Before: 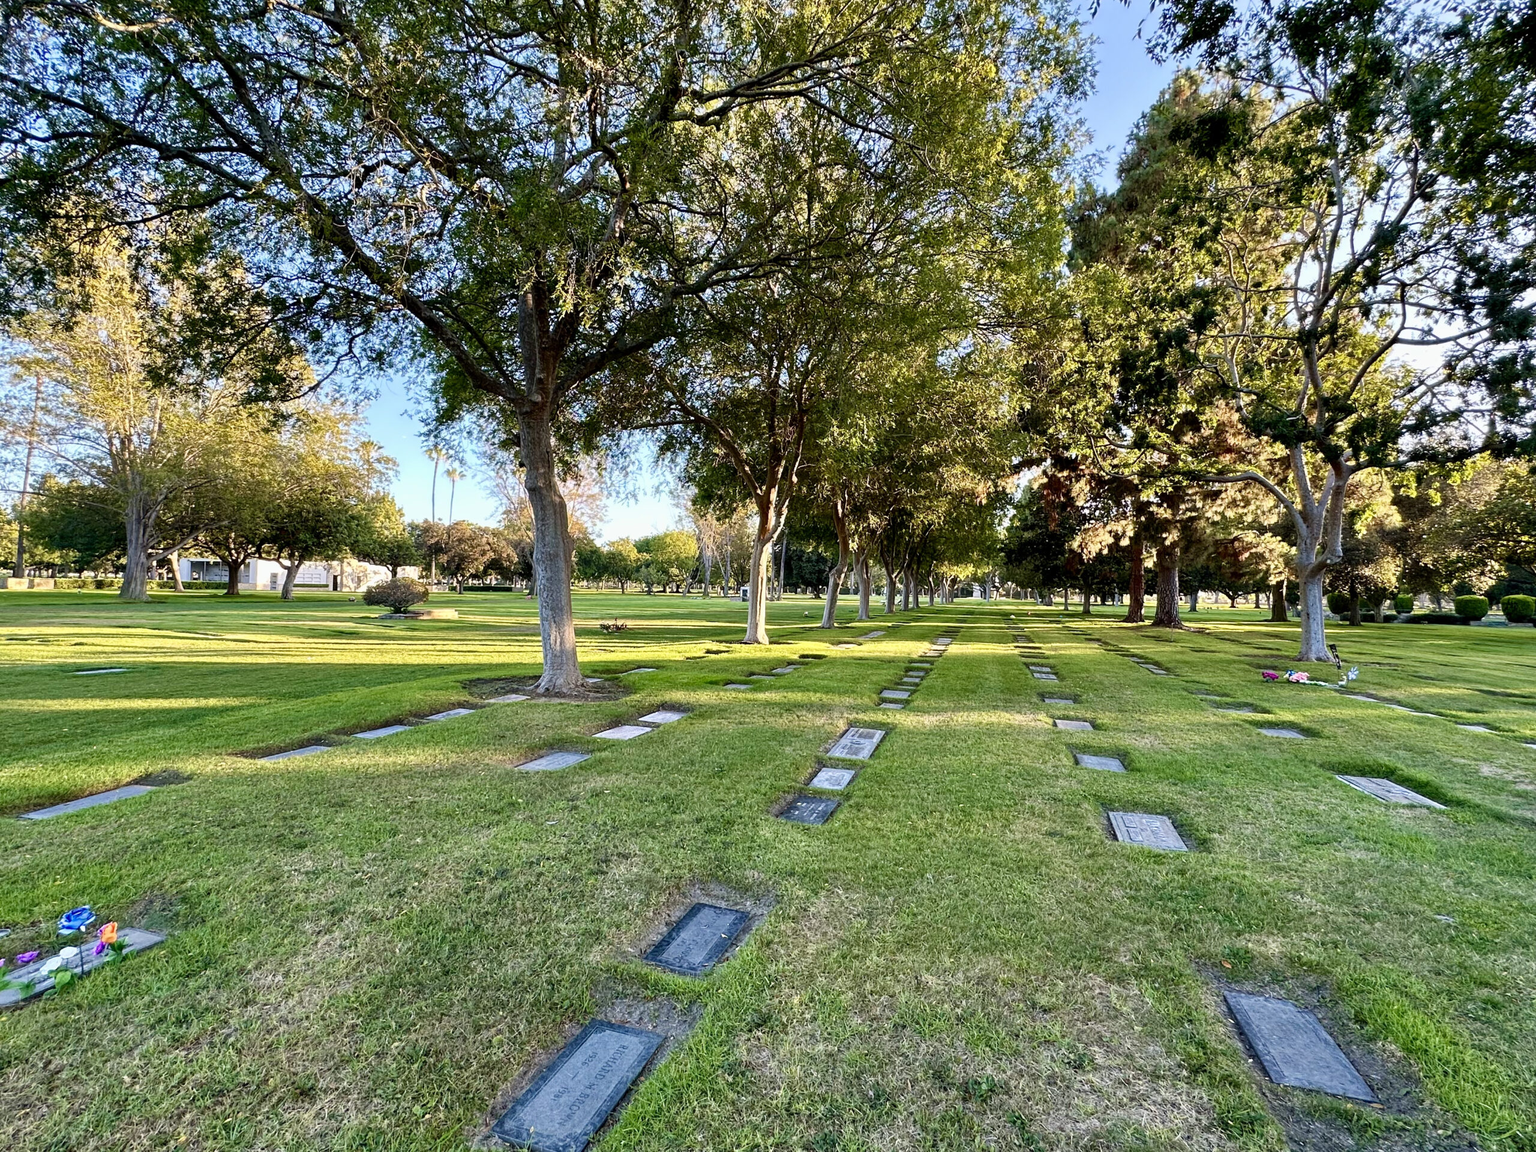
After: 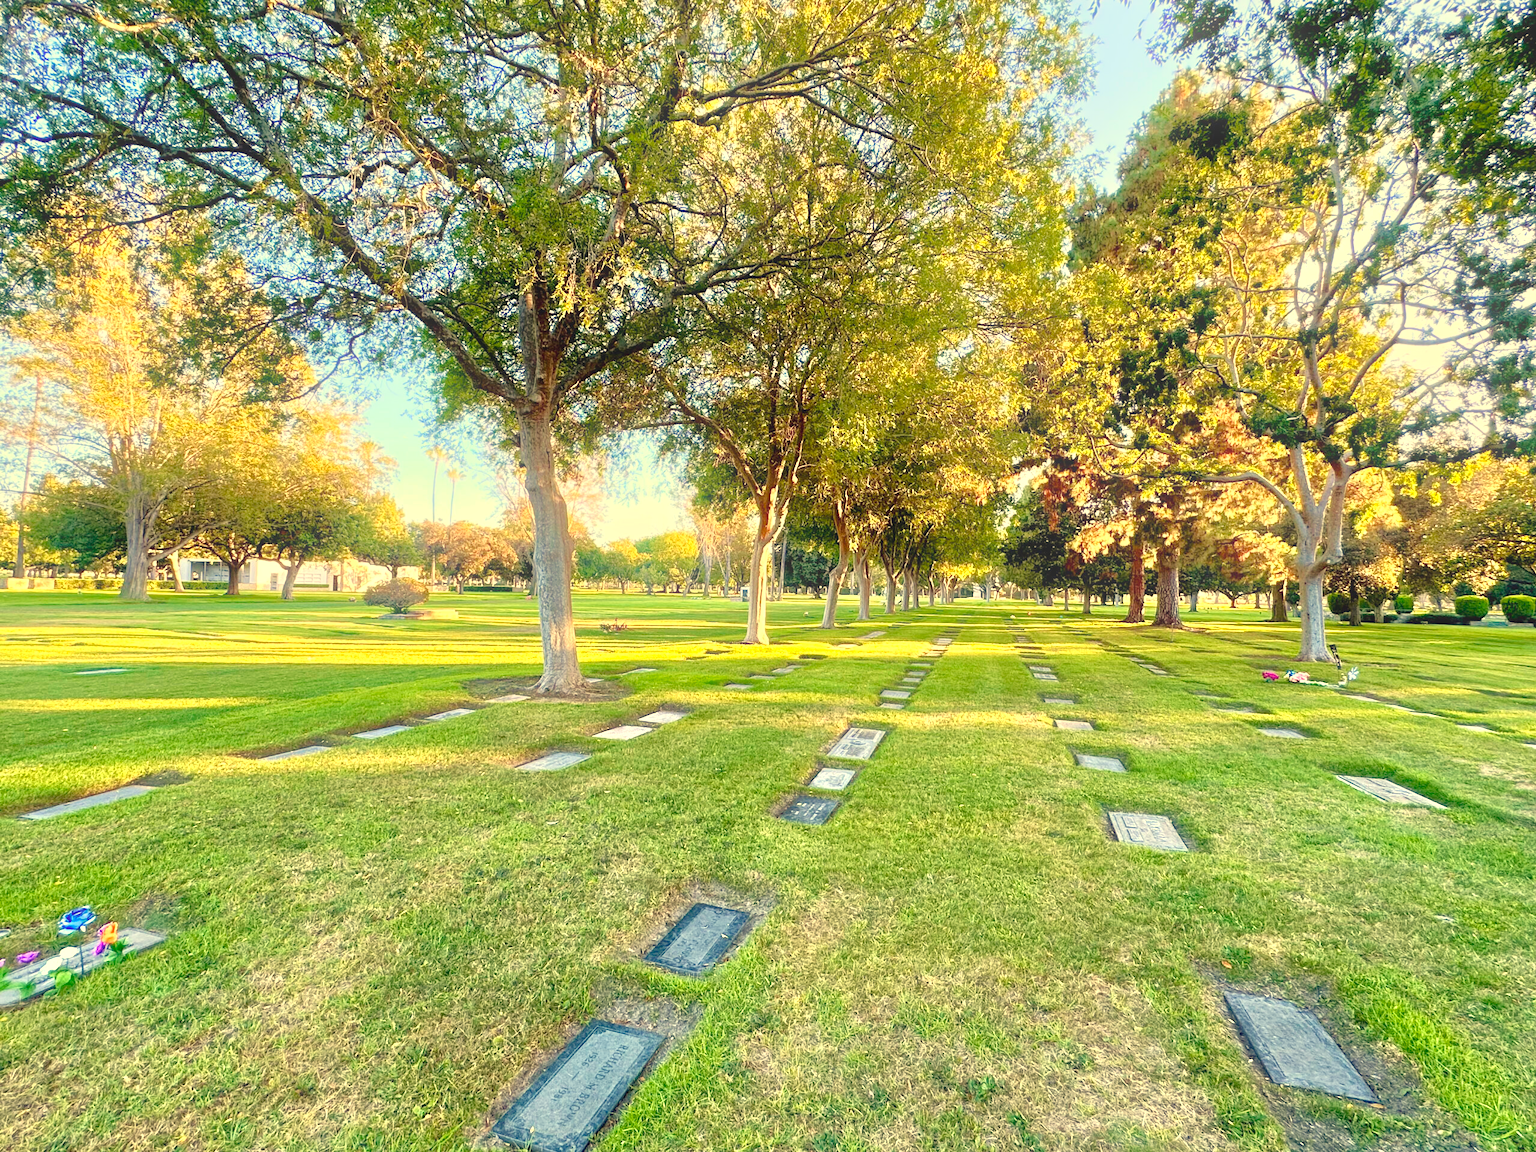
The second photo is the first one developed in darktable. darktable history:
tone equalizer: -8 EV 2 EV, -7 EV 2 EV, -6 EV 2 EV, -5 EV 2 EV, -4 EV 2 EV, -3 EV 1.5 EV, -2 EV 1 EV, -1 EV 0.5 EV
local contrast: mode bilateral grid, contrast 100, coarseness 100, detail 108%, midtone range 0.2
white balance: red 1.08, blue 0.791
bloom: size 16%, threshold 98%, strength 20%
